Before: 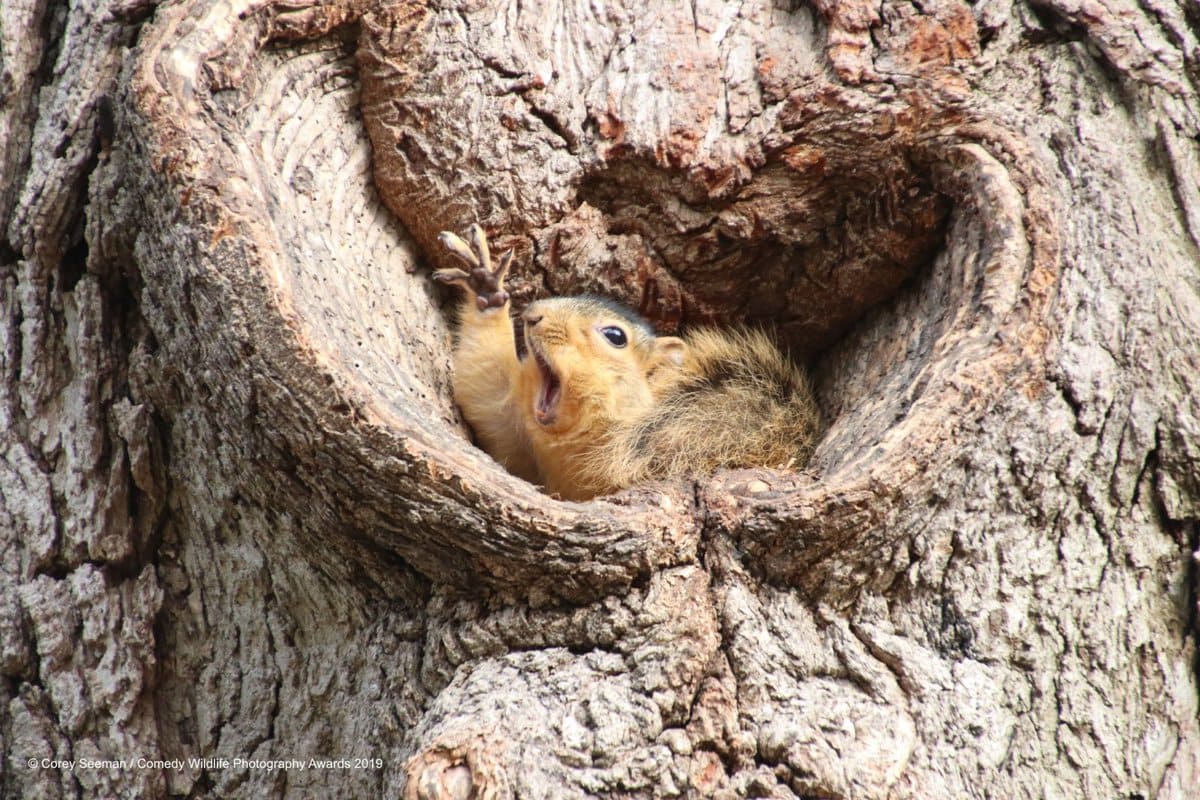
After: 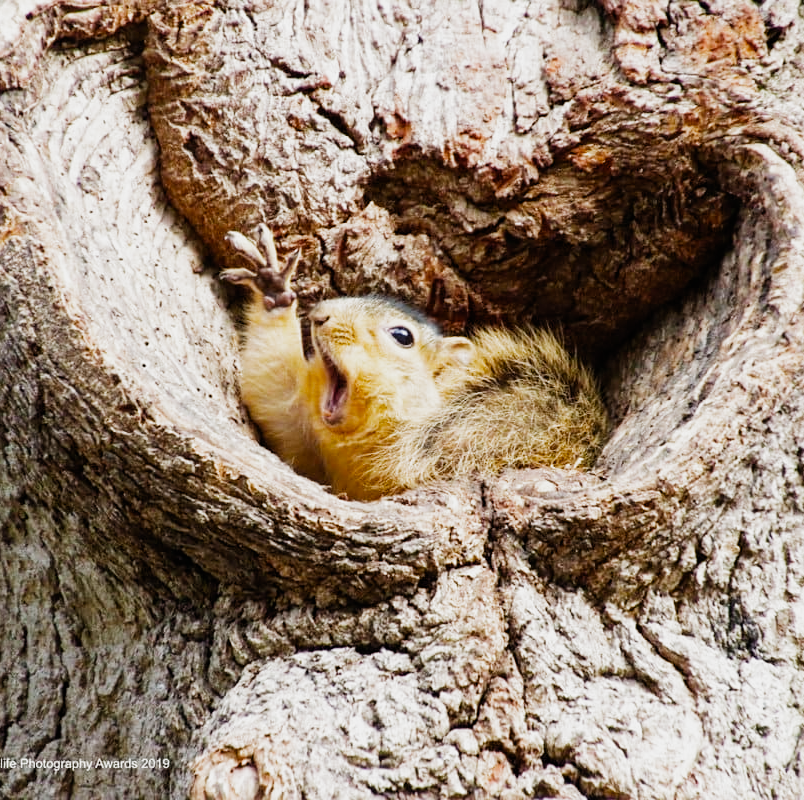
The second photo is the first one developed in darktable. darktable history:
color balance rgb: linear chroma grading › global chroma 9.093%, perceptual saturation grading › global saturation 2.212%, perceptual brilliance grading › global brilliance -4.893%, perceptual brilliance grading › highlights 24.392%, perceptual brilliance grading › mid-tones 6.844%, perceptual brilliance grading › shadows -4.651%, global vibrance 40.712%
crop and rotate: left 17.777%, right 15.165%
sharpen: amount 0.2
filmic rgb: black relative exposure -8.03 EV, white relative exposure 3.93 EV, threshold 3.01 EV, hardness 4.28, add noise in highlights 0.001, preserve chrominance no, color science v3 (2019), use custom middle-gray values true, contrast in highlights soft, enable highlight reconstruction true
